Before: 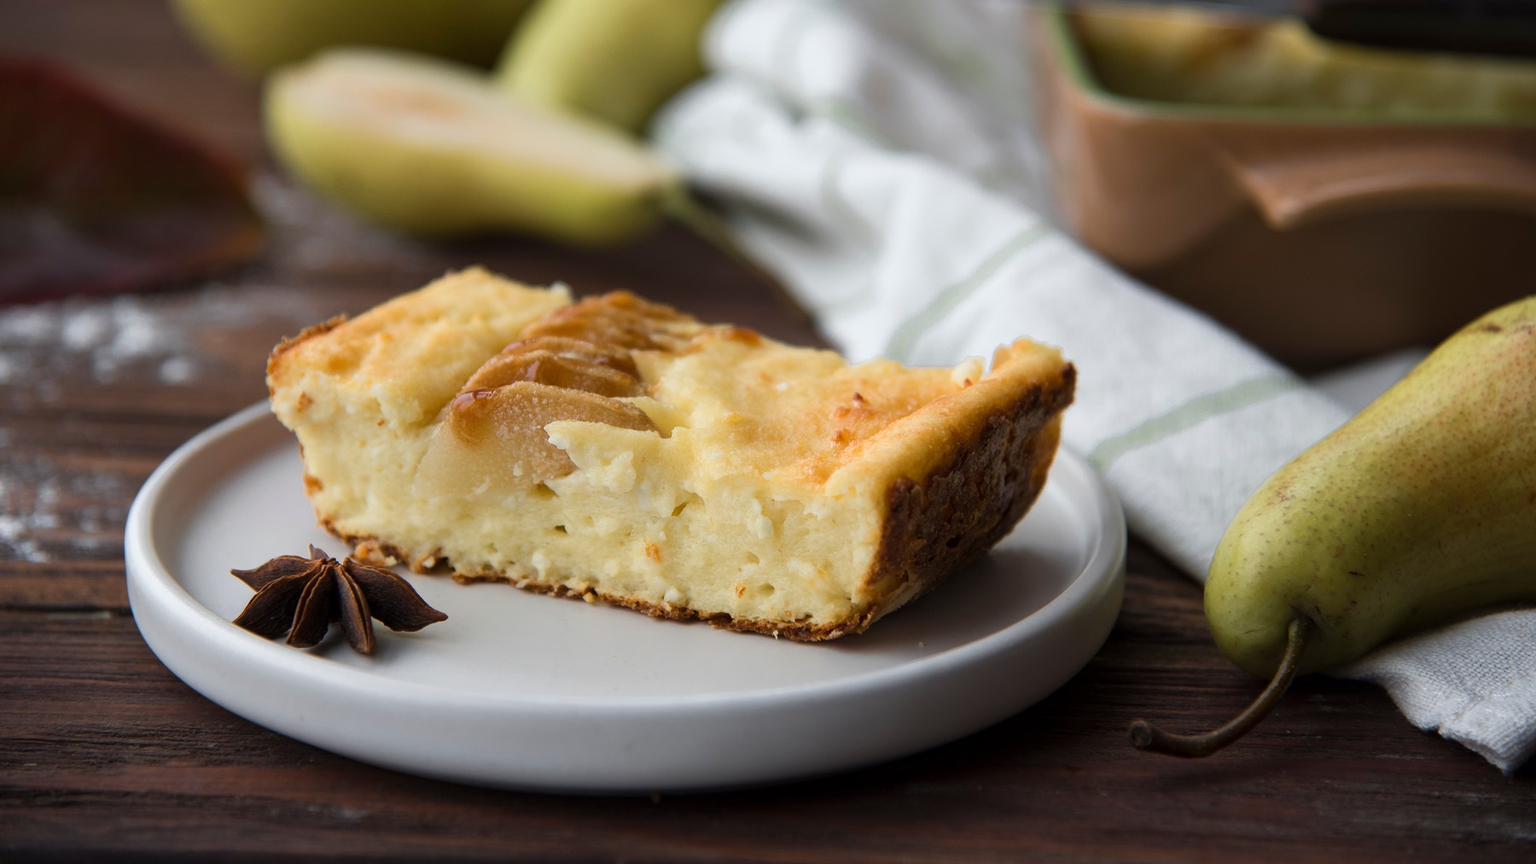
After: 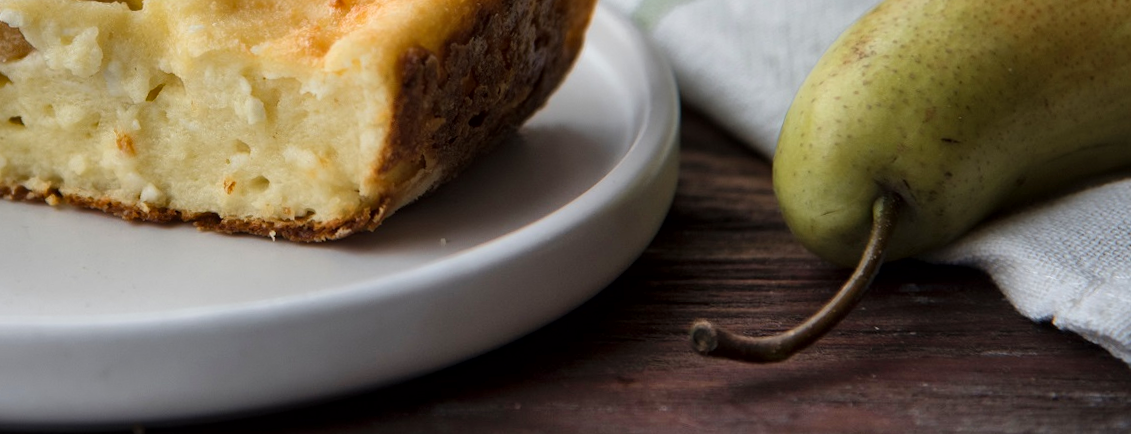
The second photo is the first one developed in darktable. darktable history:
local contrast: mode bilateral grid, contrast 20, coarseness 50, detail 120%, midtone range 0.2
crop and rotate: left 35.509%, top 50.238%, bottom 4.934%
shadows and highlights: shadows 60, highlights -60.23, soften with gaussian
rotate and perspective: rotation -2°, crop left 0.022, crop right 0.978, crop top 0.049, crop bottom 0.951
